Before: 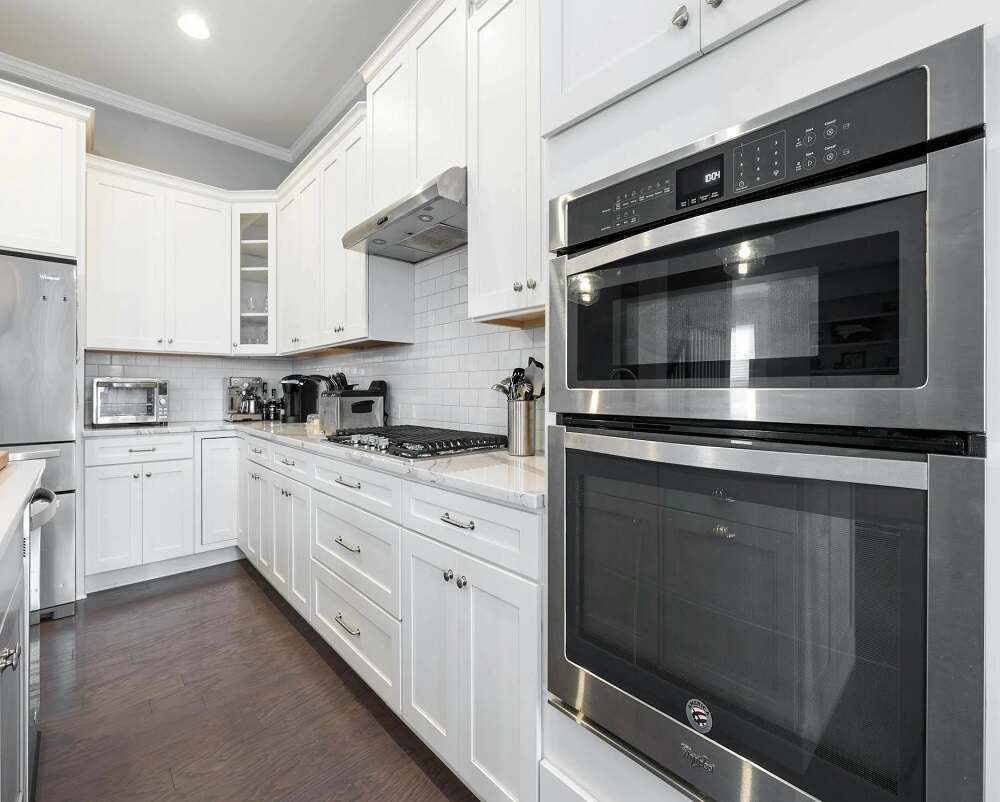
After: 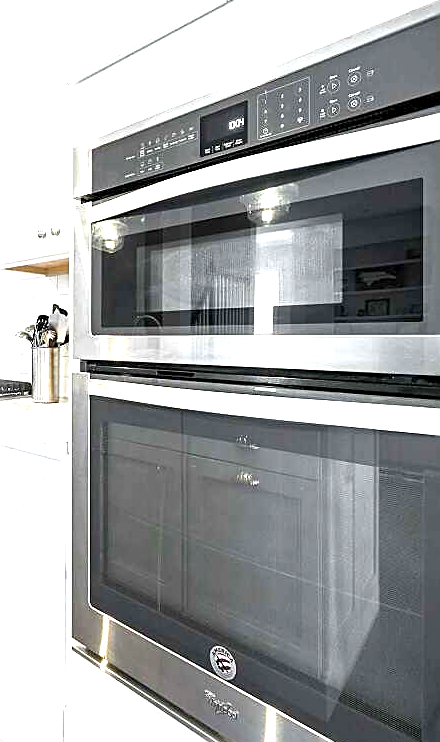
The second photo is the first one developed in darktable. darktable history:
sharpen: on, module defaults
crop: left 47.628%, top 6.643%, right 7.874%
exposure: black level correction 0.001, exposure 1.646 EV, compensate exposure bias true, compensate highlight preservation false
